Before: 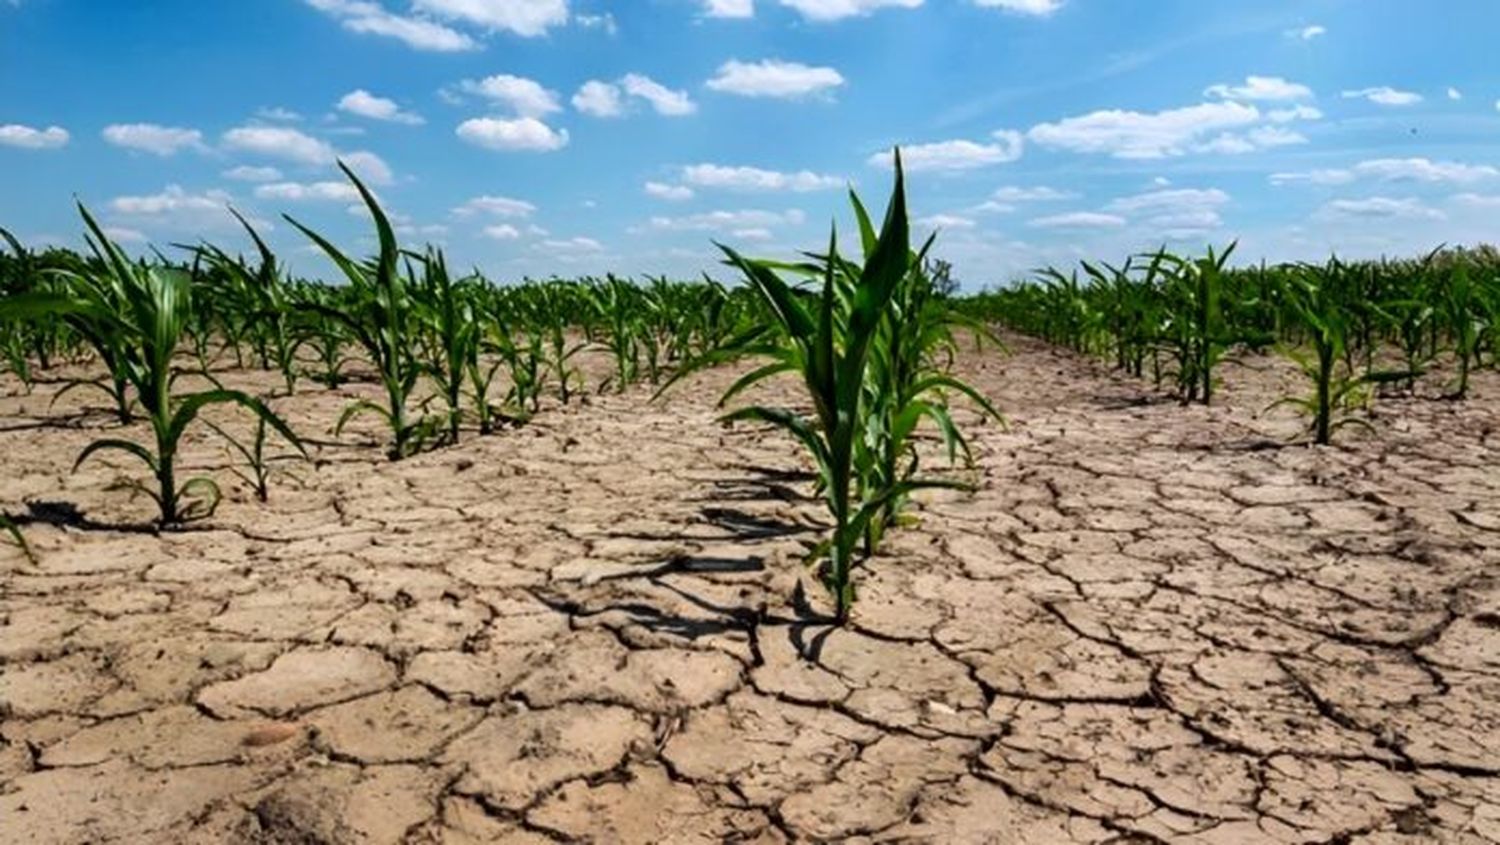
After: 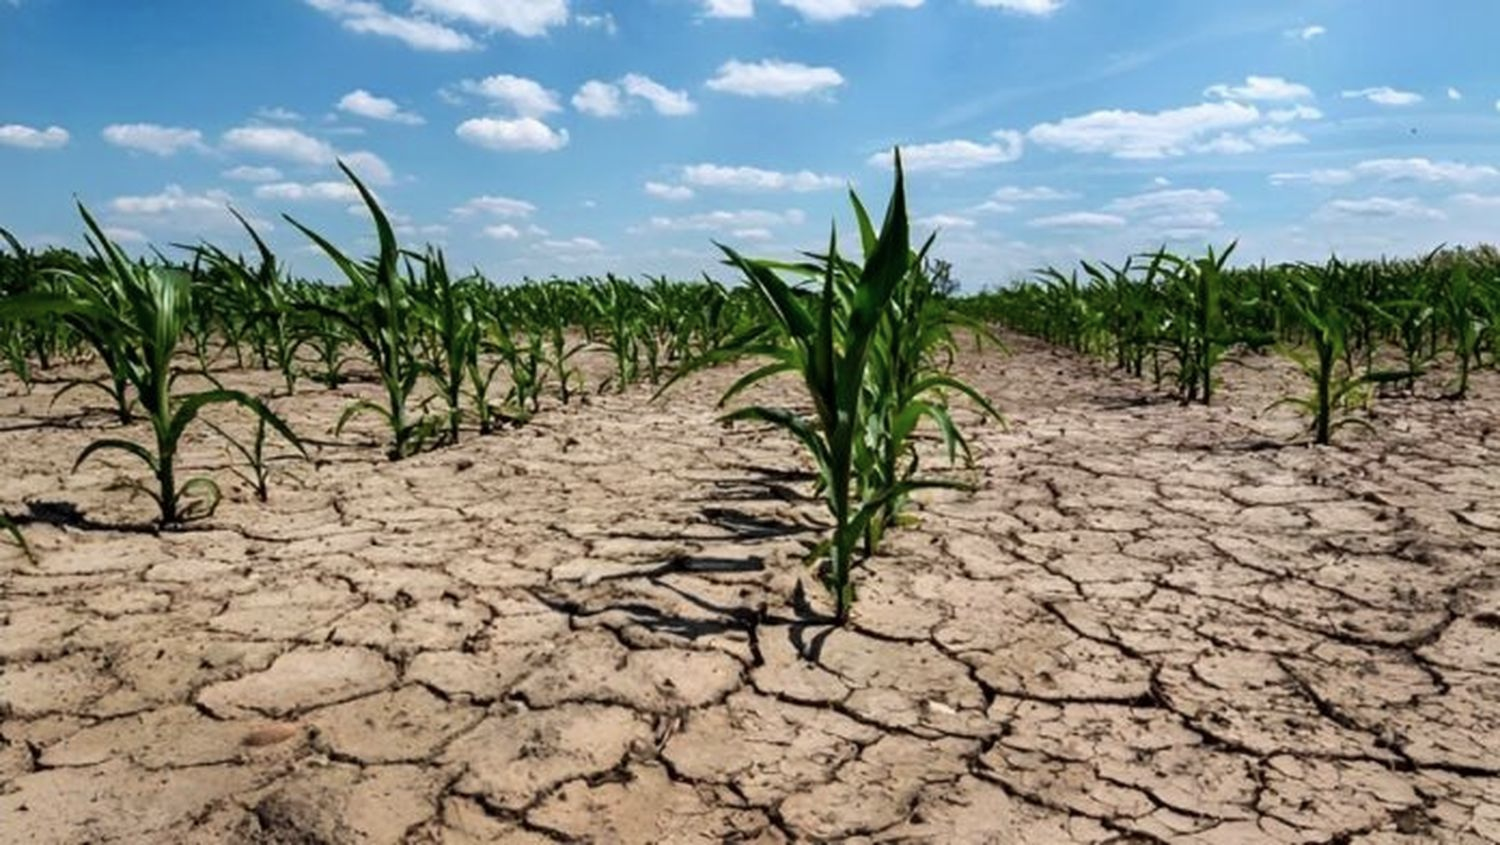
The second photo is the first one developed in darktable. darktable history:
color correction: highlights b* 0.009, saturation 0.857
